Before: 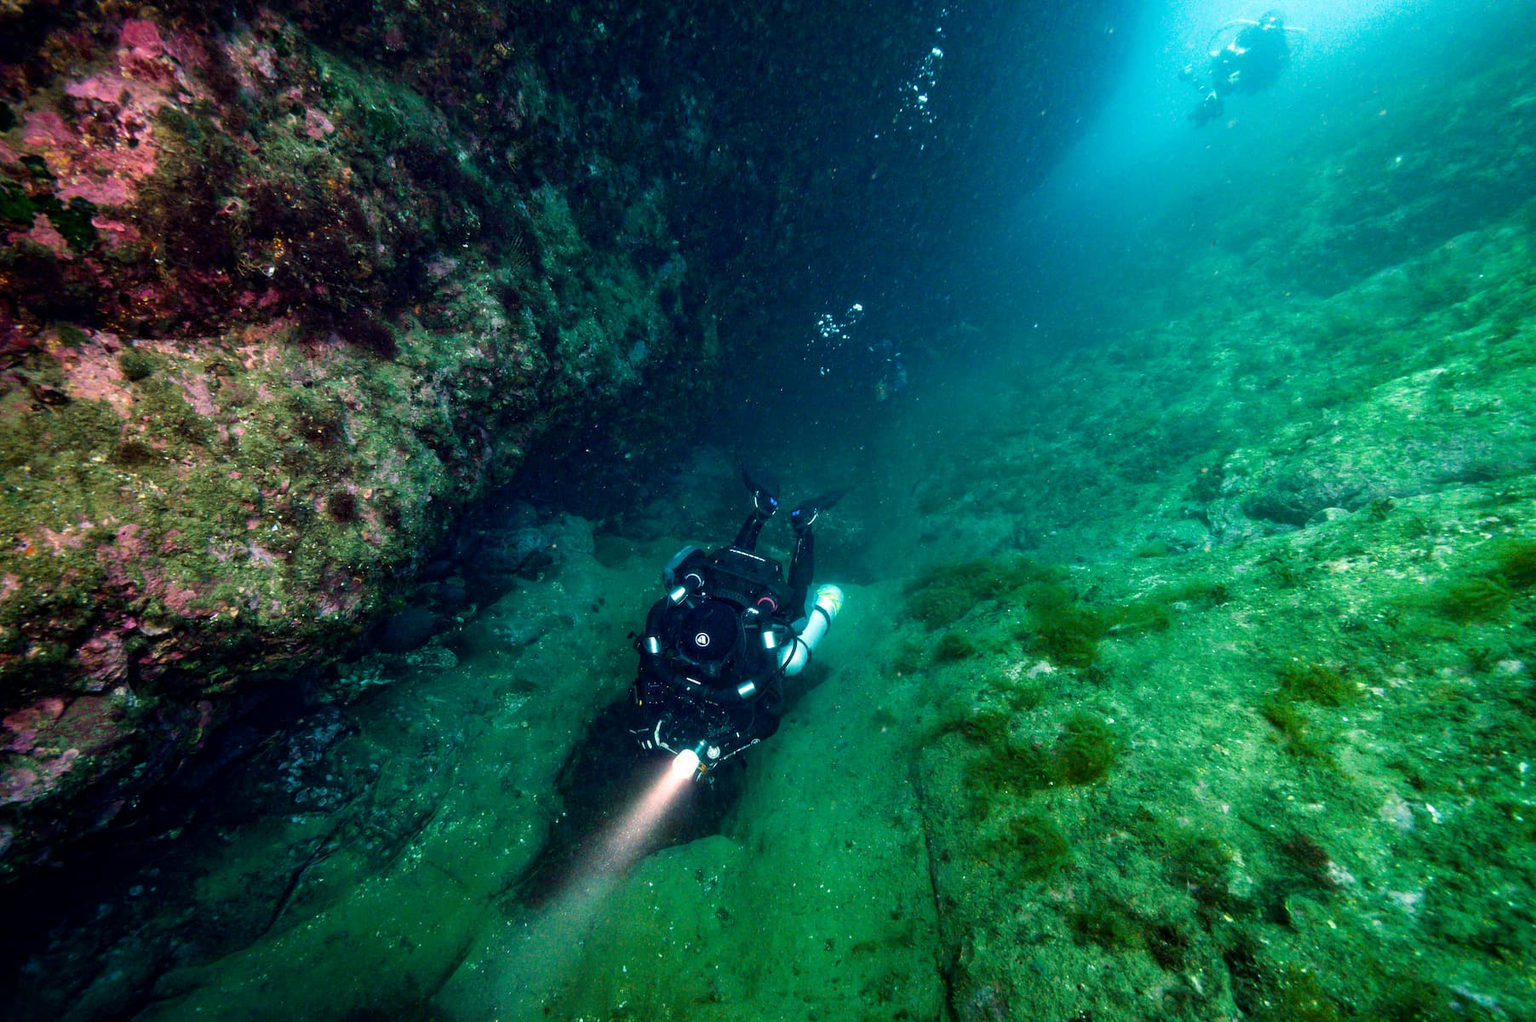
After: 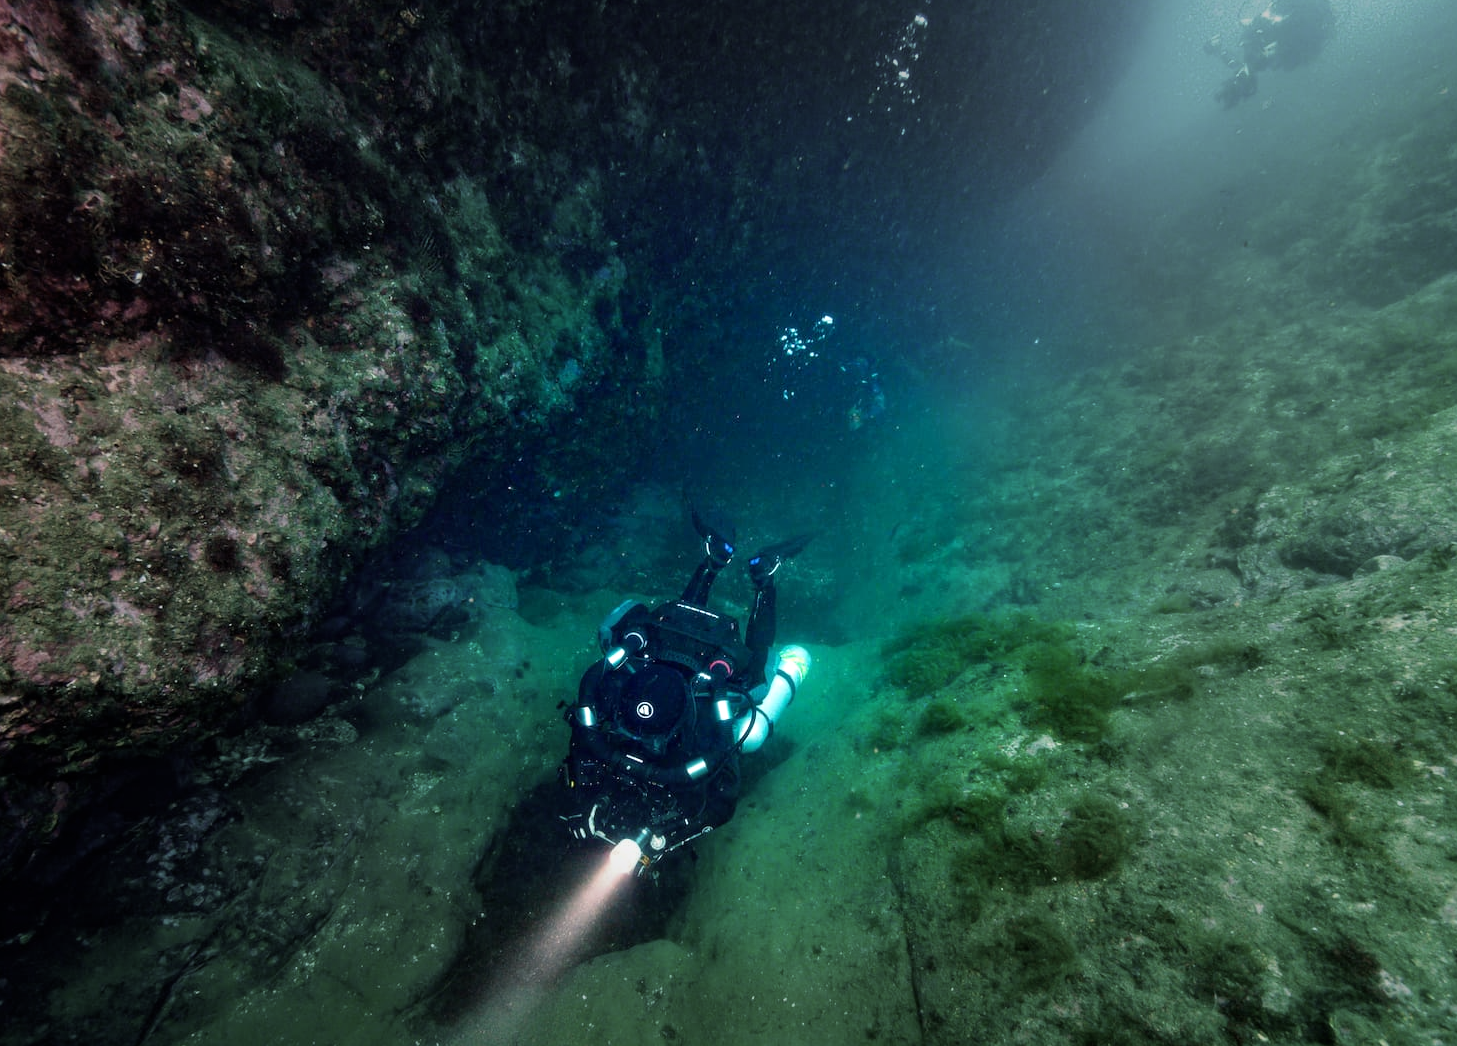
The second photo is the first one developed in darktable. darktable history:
exposure: exposure 0.207 EV, compensate exposure bias true, compensate highlight preservation false
vignetting: fall-off start 30.41%, fall-off radius 35.47%
crop: left 10.015%, top 3.486%, right 9.194%, bottom 9.329%
